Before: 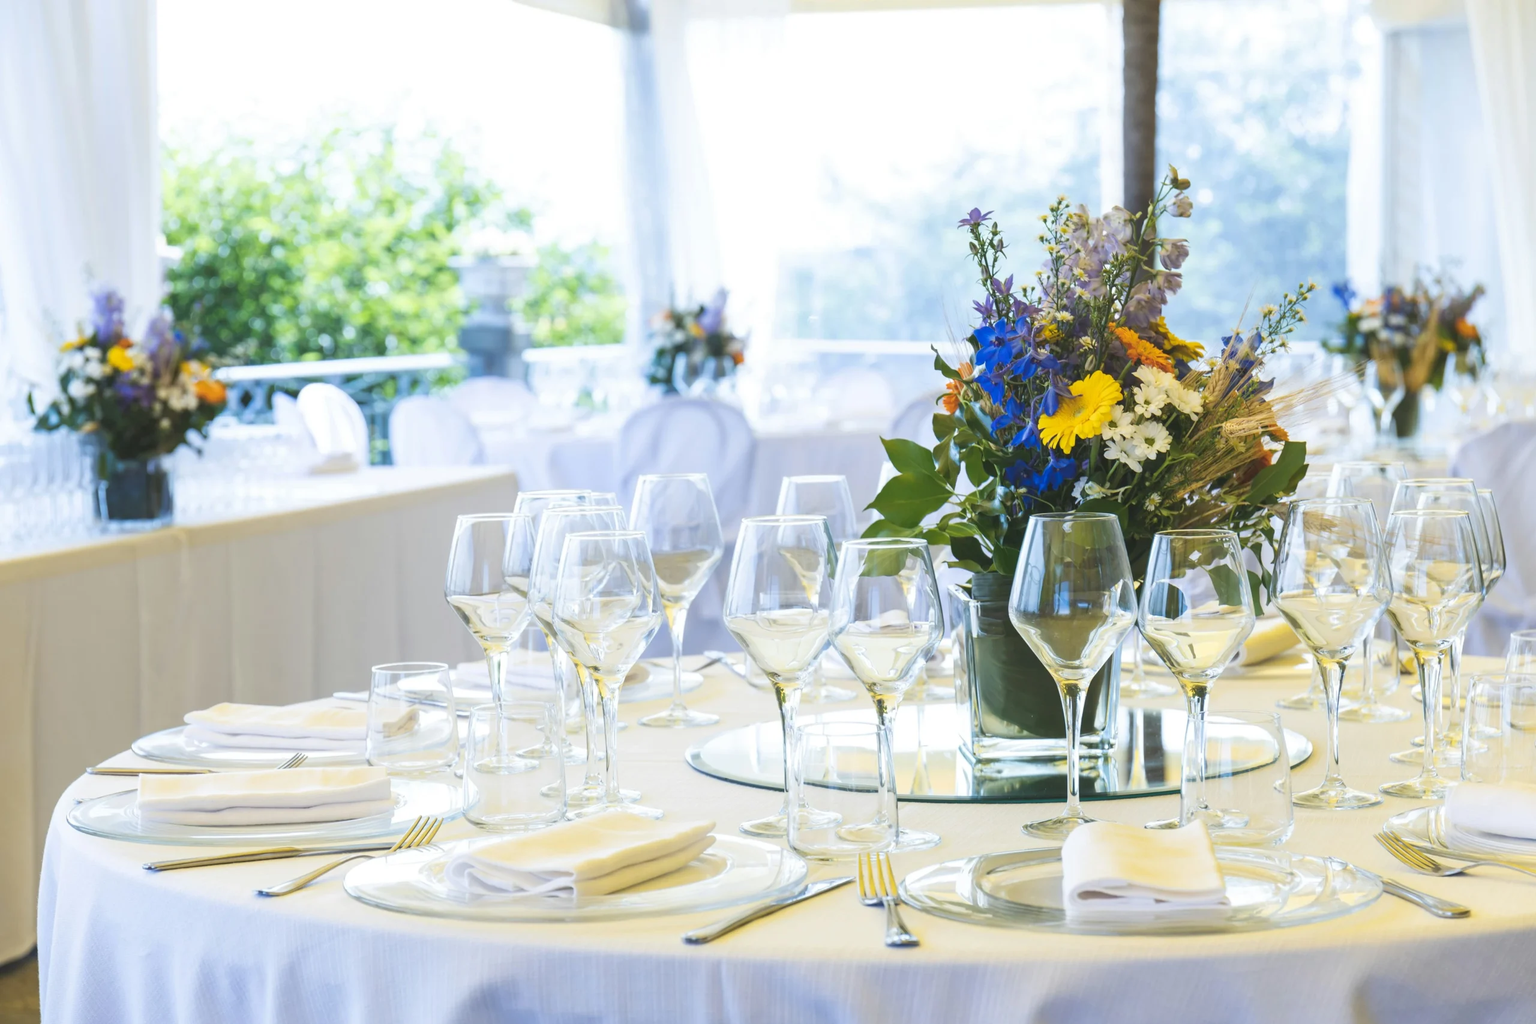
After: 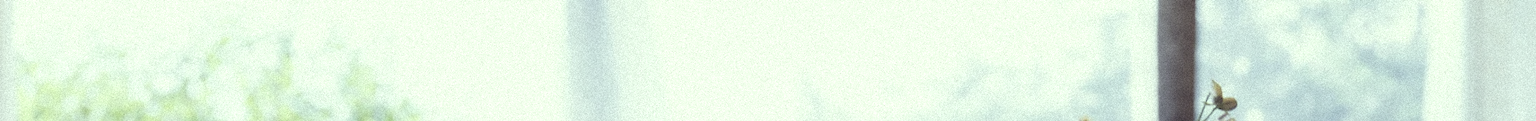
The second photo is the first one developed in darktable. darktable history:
crop and rotate: left 9.644%, top 9.491%, right 6.021%, bottom 80.509%
color correction: highlights a* -20.17, highlights b* 20.27, shadows a* 20.03, shadows b* -20.46, saturation 0.43
grain: strength 35%, mid-tones bias 0%
contrast brightness saturation: contrast 0.04, saturation 0.16
